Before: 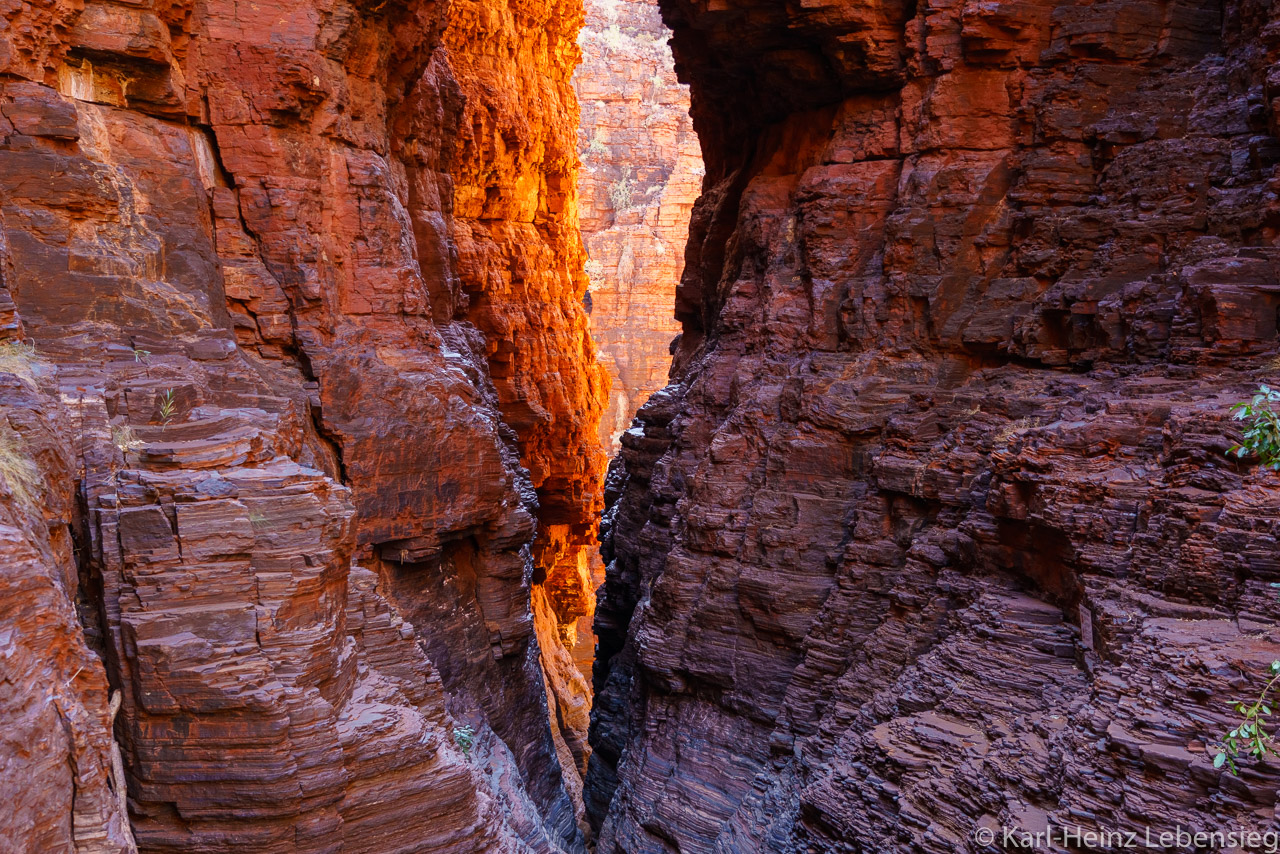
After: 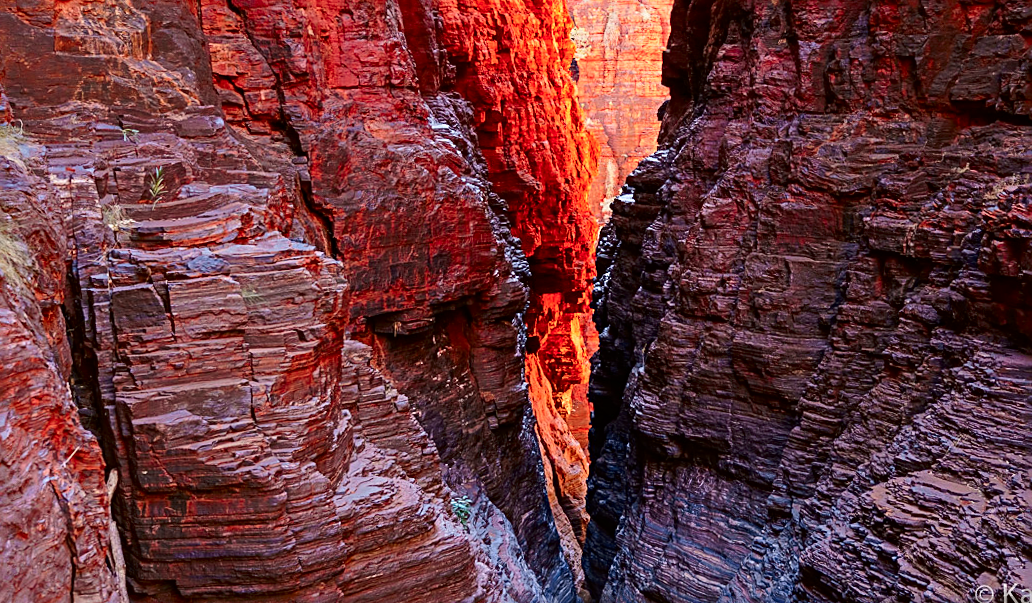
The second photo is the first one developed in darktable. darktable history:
crop: top 26.531%, right 17.959%
sharpen: radius 2.676, amount 0.669
tone curve: curves: ch0 [(0, 0) (0.068, 0.031) (0.175, 0.132) (0.337, 0.304) (0.498, 0.511) (0.748, 0.762) (0.993, 0.954)]; ch1 [(0, 0) (0.294, 0.184) (0.359, 0.34) (0.362, 0.35) (0.43, 0.41) (0.476, 0.457) (0.499, 0.5) (0.529, 0.523) (0.677, 0.762) (1, 1)]; ch2 [(0, 0) (0.431, 0.419) (0.495, 0.502) (0.524, 0.534) (0.557, 0.56) (0.634, 0.654) (0.728, 0.722) (1, 1)], color space Lab, independent channels, preserve colors none
rotate and perspective: rotation -1.42°, crop left 0.016, crop right 0.984, crop top 0.035, crop bottom 0.965
